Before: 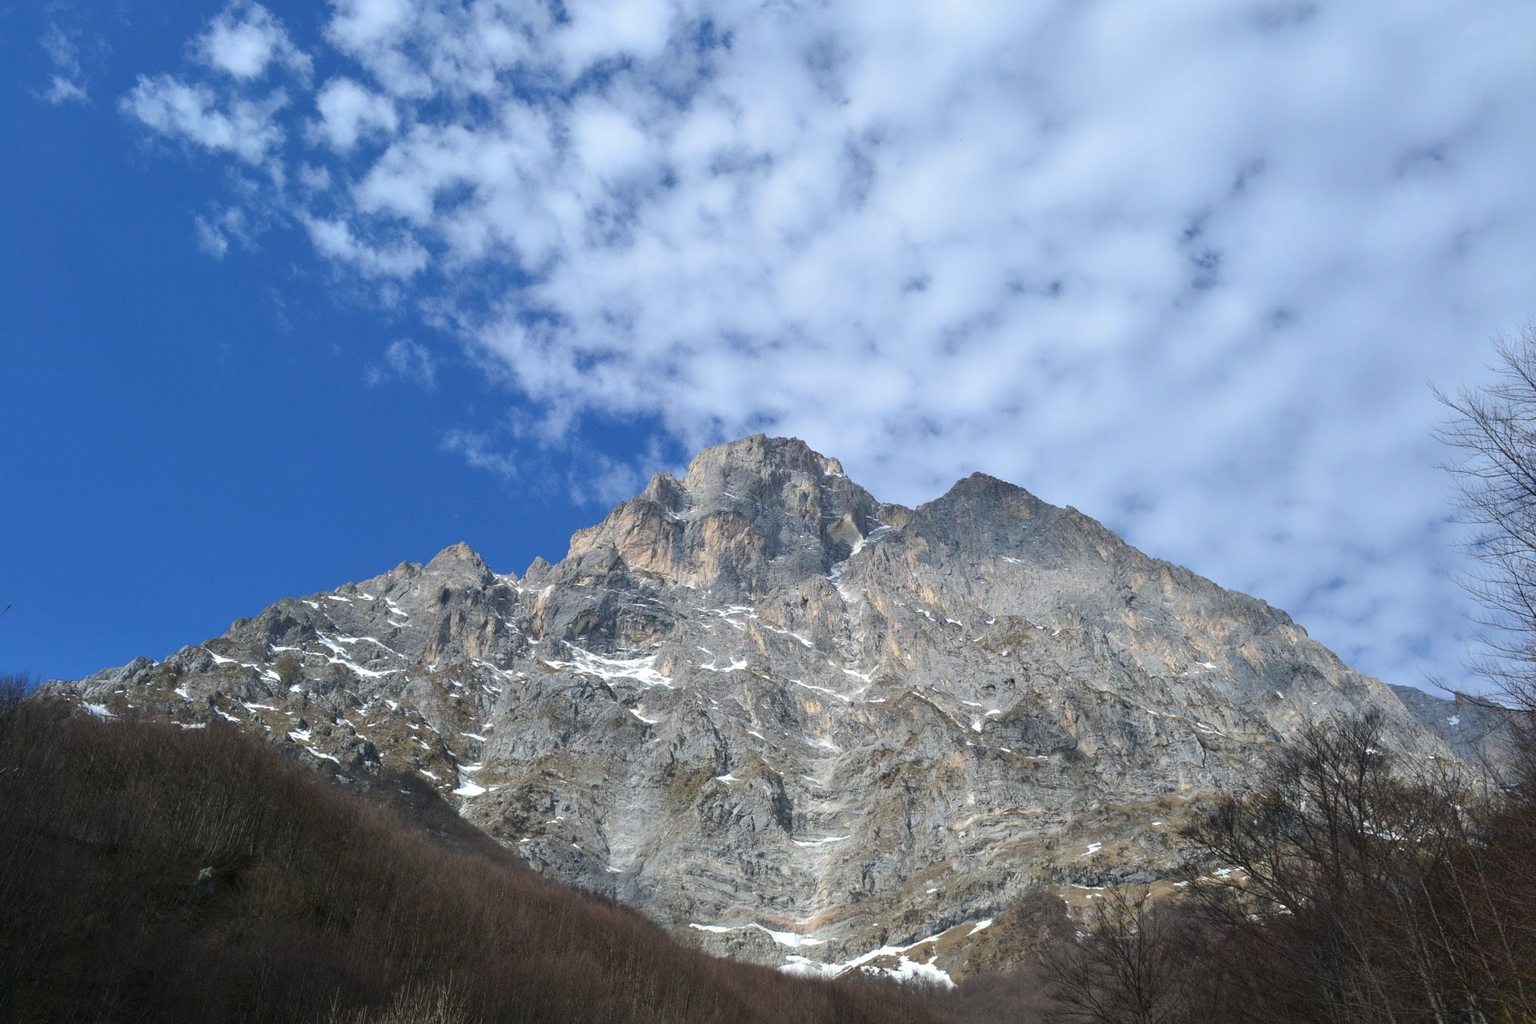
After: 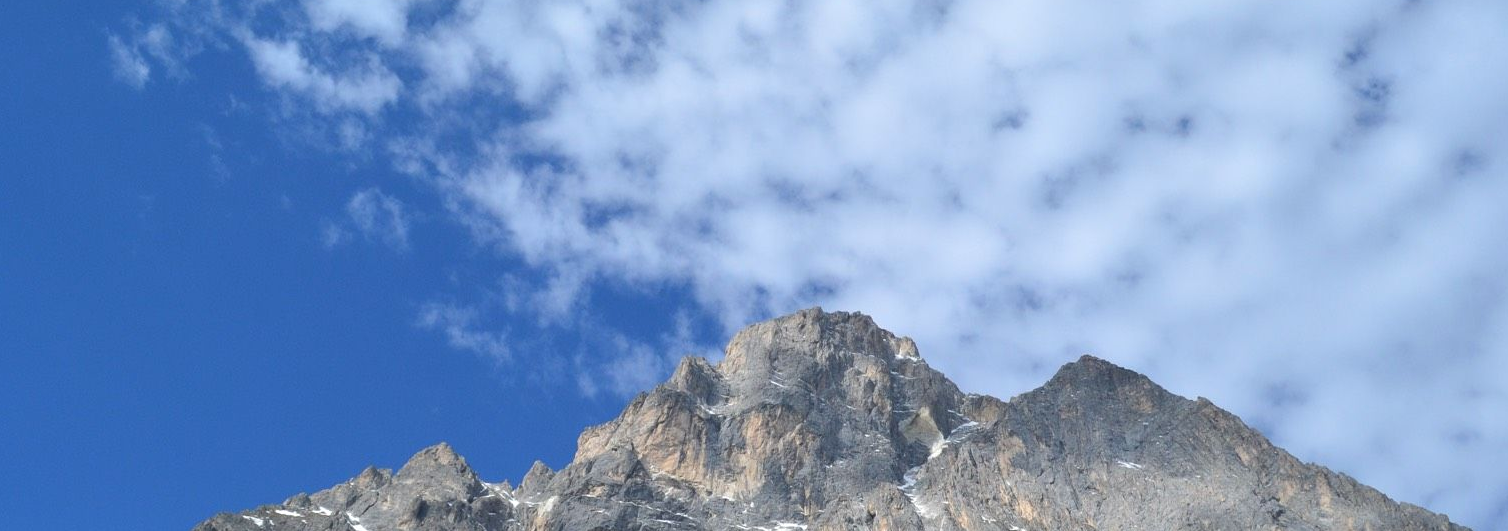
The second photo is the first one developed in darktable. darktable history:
exposure: black level correction -0.003, exposure 0.04 EV, compensate highlight preservation false
crop: left 7.036%, top 18.398%, right 14.379%, bottom 40.043%
